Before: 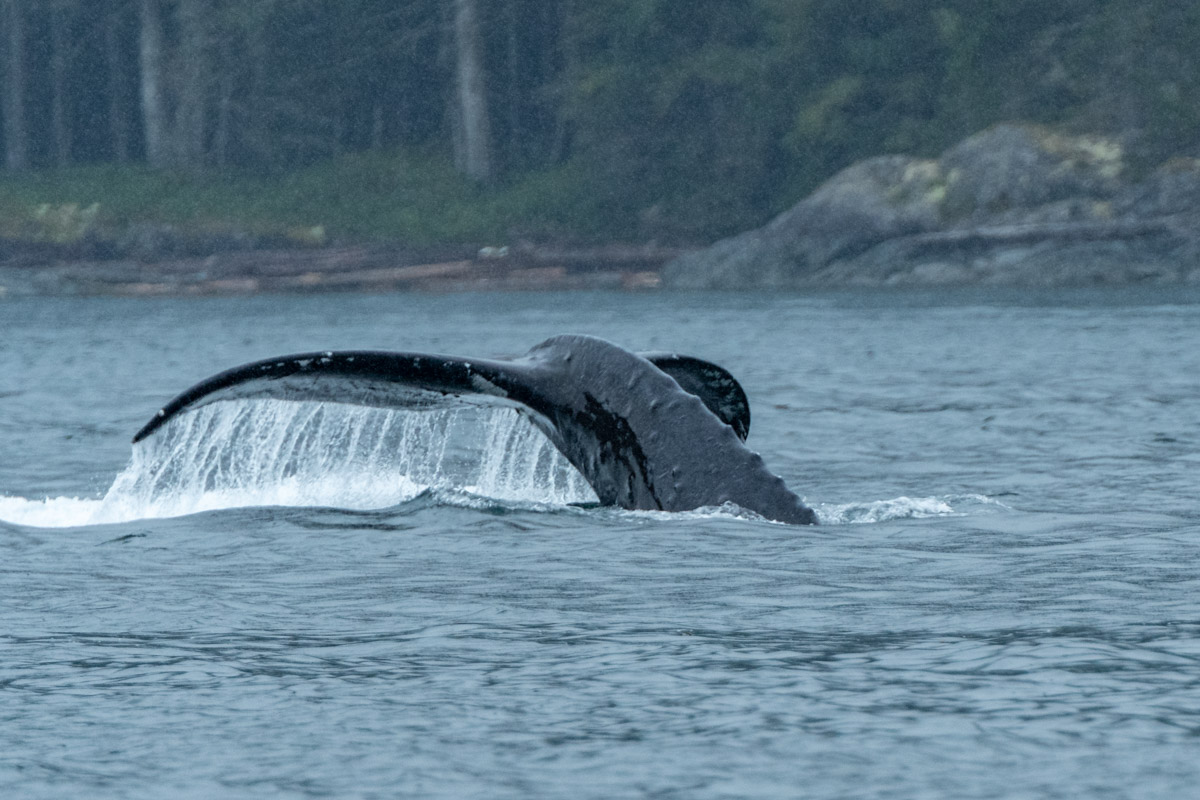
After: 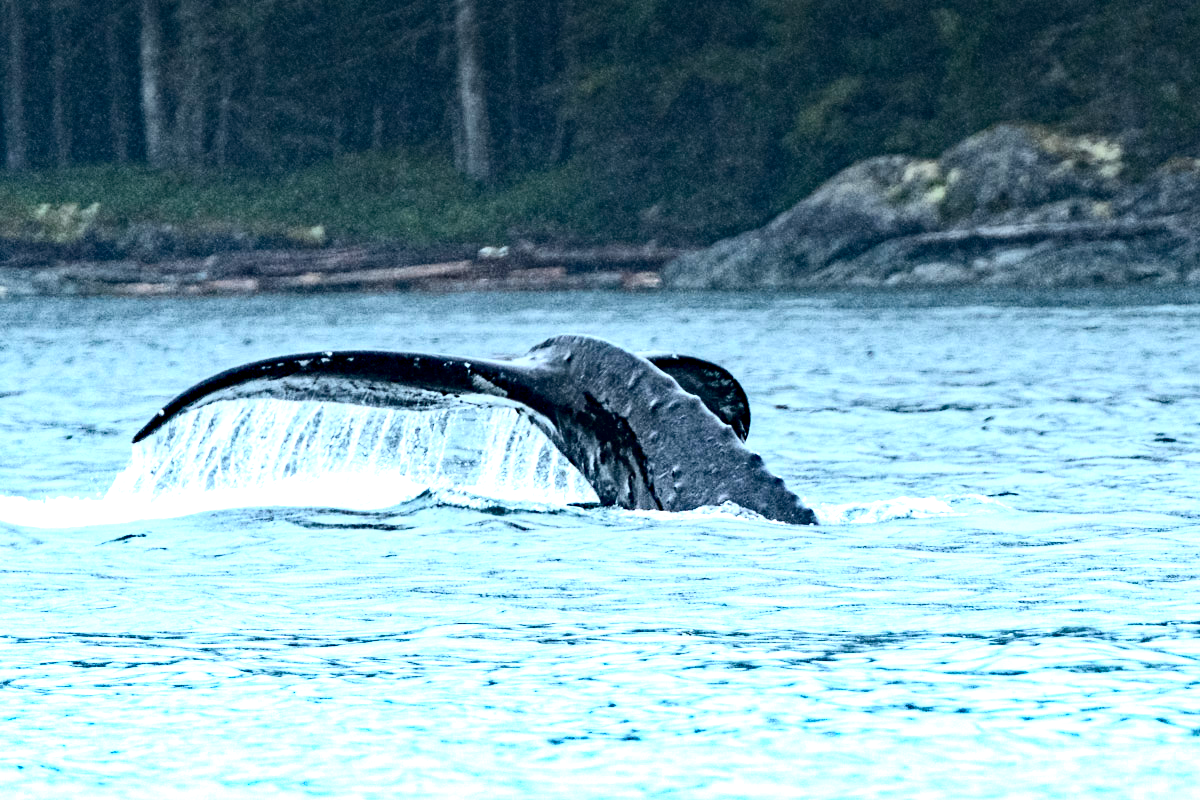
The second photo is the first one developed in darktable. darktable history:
contrast brightness saturation: contrast 0.28
haze removal: strength 0.42, compatibility mode true, adaptive false
graduated density: density -3.9 EV
contrast equalizer: y [[0.546, 0.552, 0.554, 0.554, 0.552, 0.546], [0.5 ×6], [0.5 ×6], [0 ×6], [0 ×6]]
